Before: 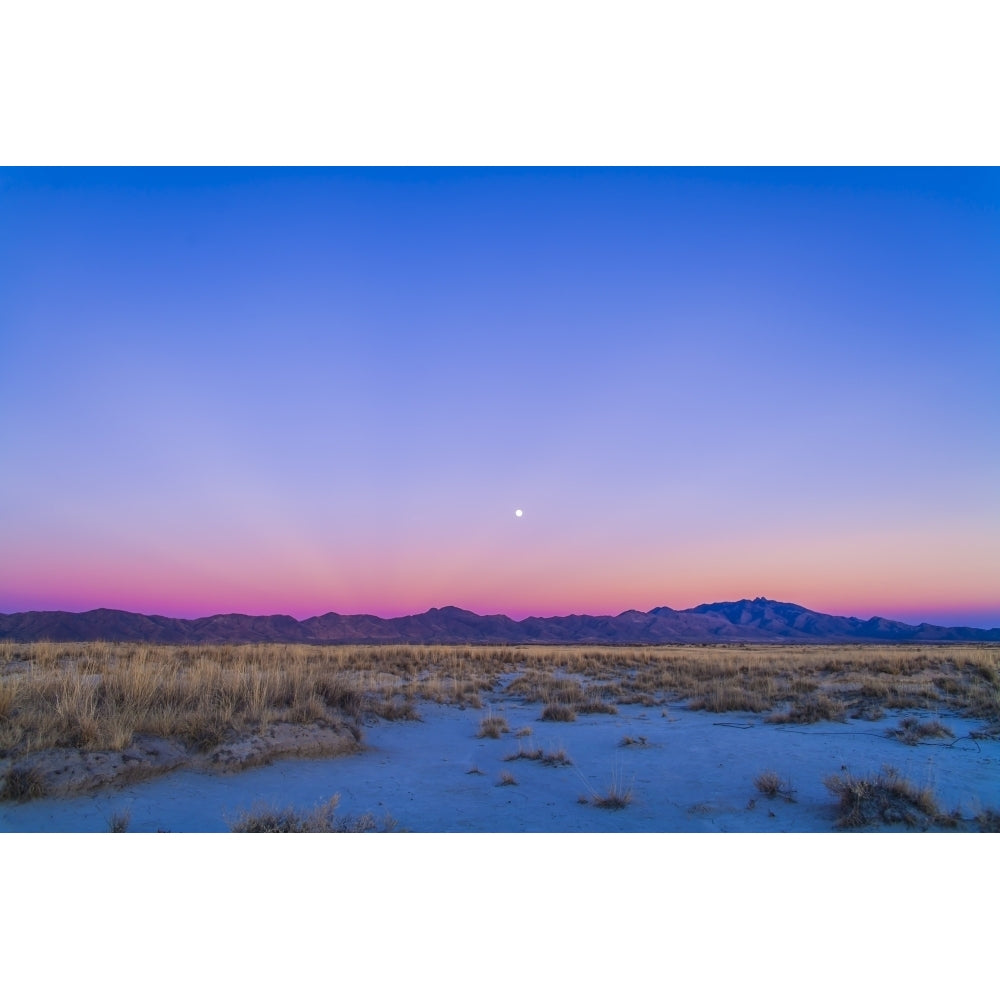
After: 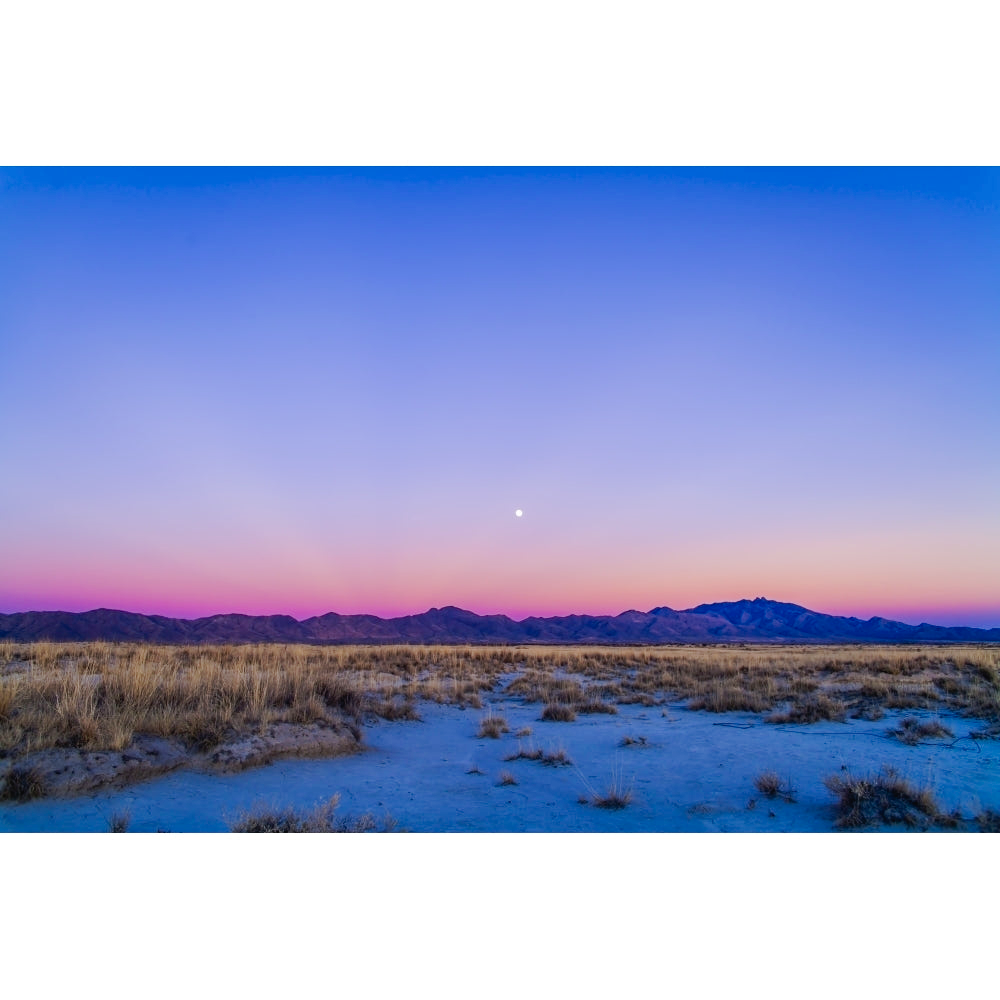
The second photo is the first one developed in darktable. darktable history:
tone curve: curves: ch0 [(0, 0.019) (0.11, 0.036) (0.259, 0.214) (0.378, 0.365) (0.499, 0.529) (1, 1)], preserve colors none
